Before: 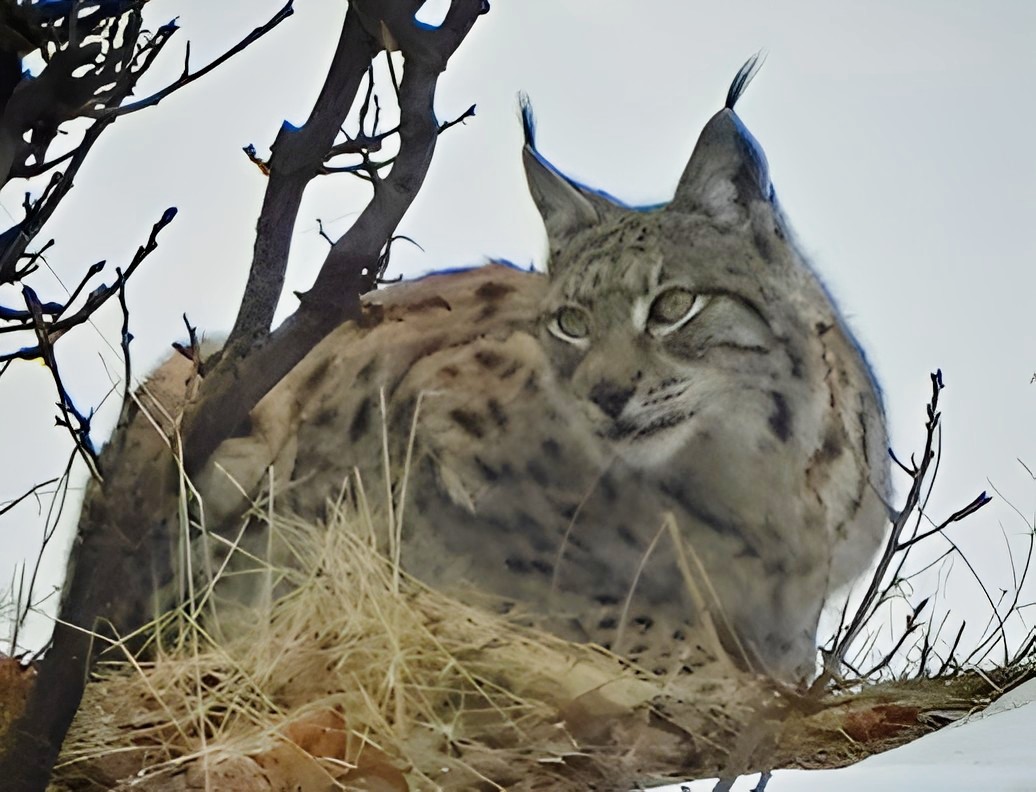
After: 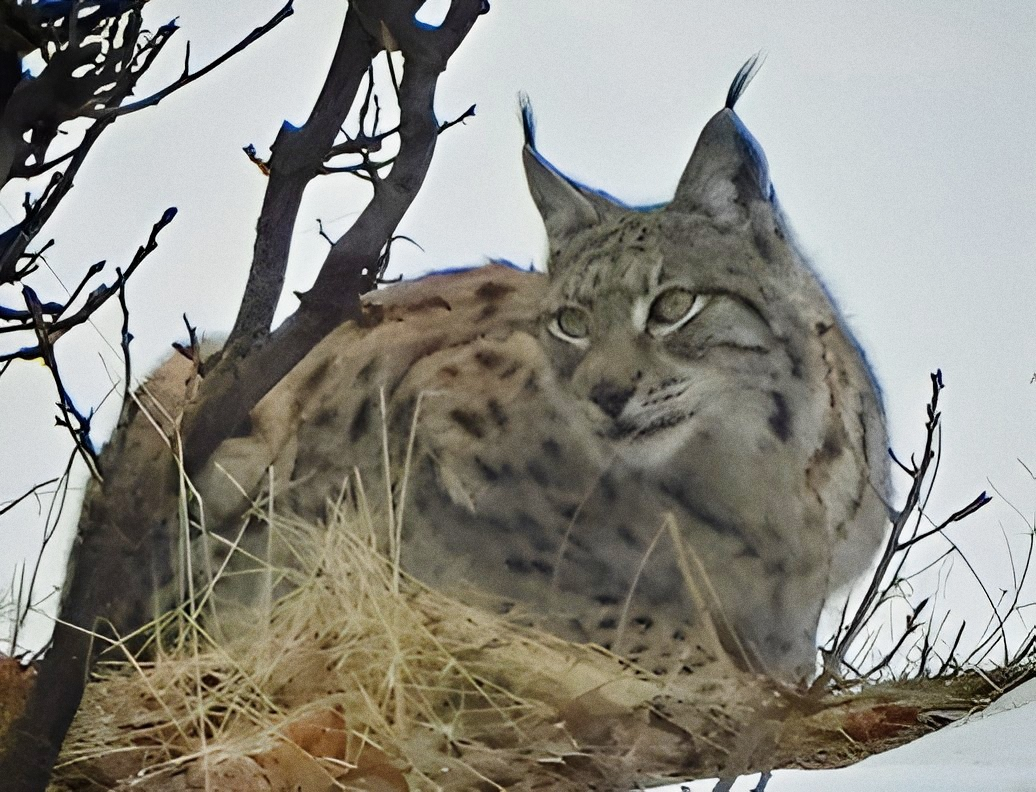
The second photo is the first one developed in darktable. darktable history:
grain: on, module defaults
contrast brightness saturation: saturation -0.05
